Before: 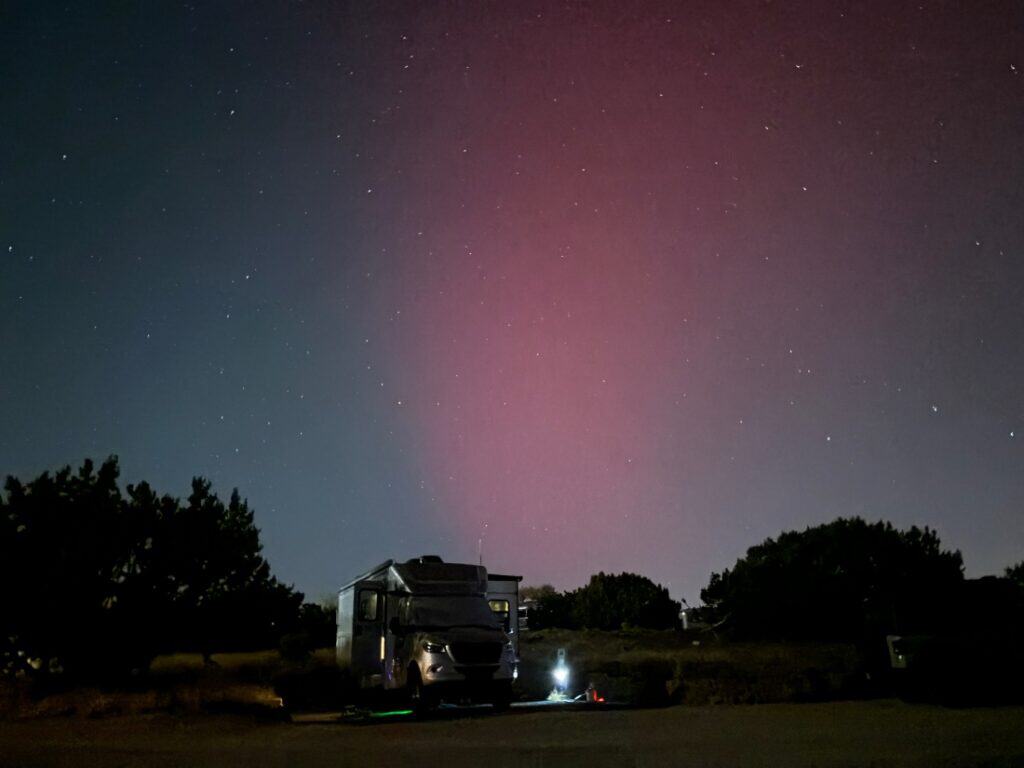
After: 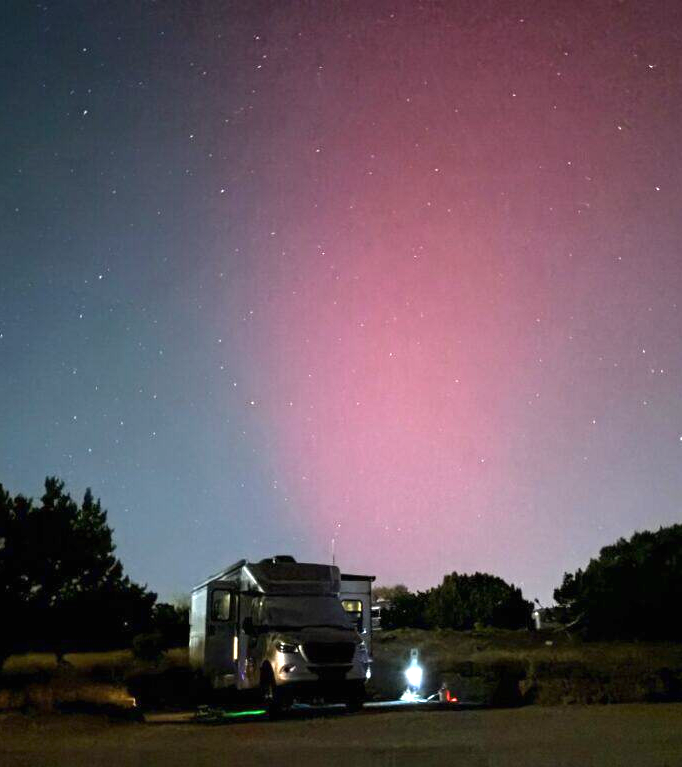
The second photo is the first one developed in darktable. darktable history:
crop and rotate: left 14.436%, right 18.898%
exposure: black level correction 0, exposure 1.2 EV, compensate exposure bias true, compensate highlight preservation false
